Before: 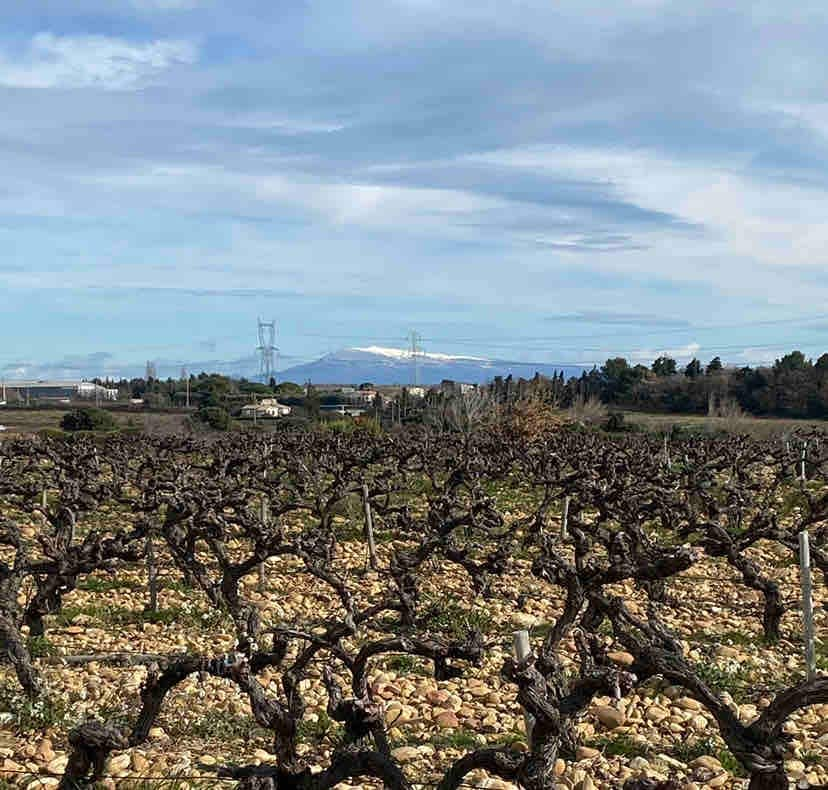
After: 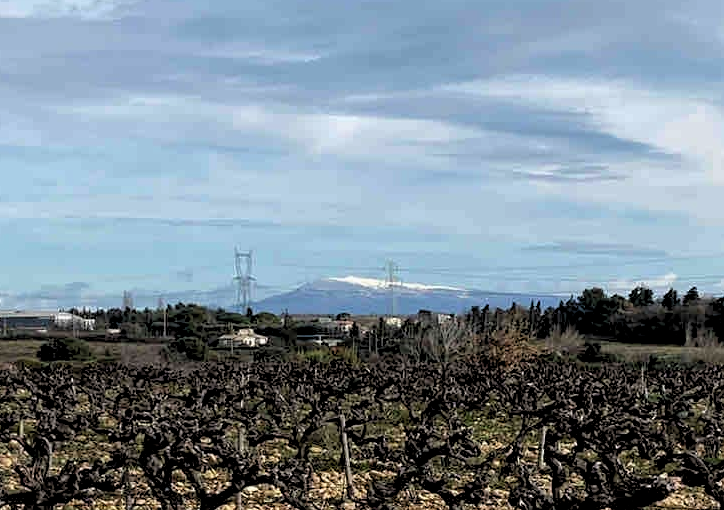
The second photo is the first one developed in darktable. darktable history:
crop: left 2.889%, top 8.883%, right 9.666%, bottom 26.471%
base curve: curves: ch0 [(0.017, 0) (0.425, 0.441) (0.844, 0.933) (1, 1)]
exposure: exposure -0.154 EV, compensate highlight preservation false
contrast brightness saturation: saturation -0.062
